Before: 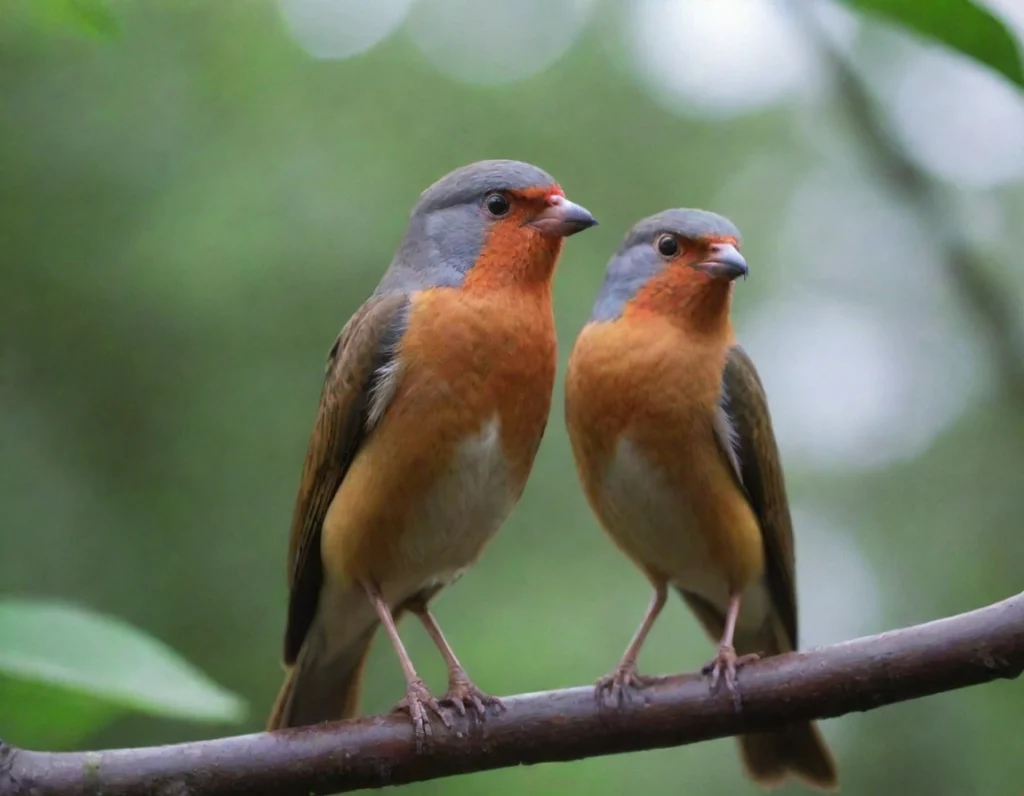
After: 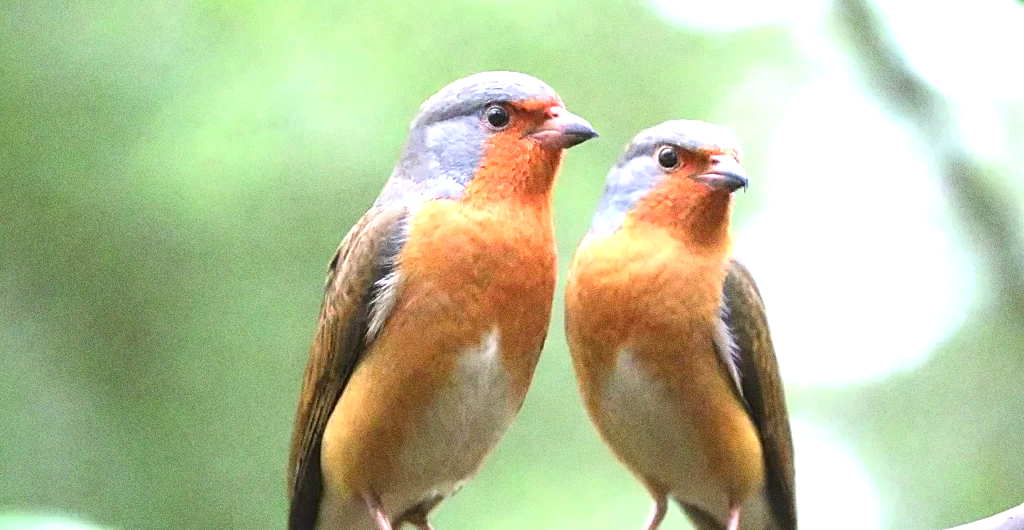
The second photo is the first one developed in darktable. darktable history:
exposure: black level correction 0, exposure 1.741 EV, compensate exposure bias true, compensate highlight preservation false
sharpen: on, module defaults
crop: top 11.166%, bottom 22.168%
grain: coarseness 0.09 ISO, strength 40%
